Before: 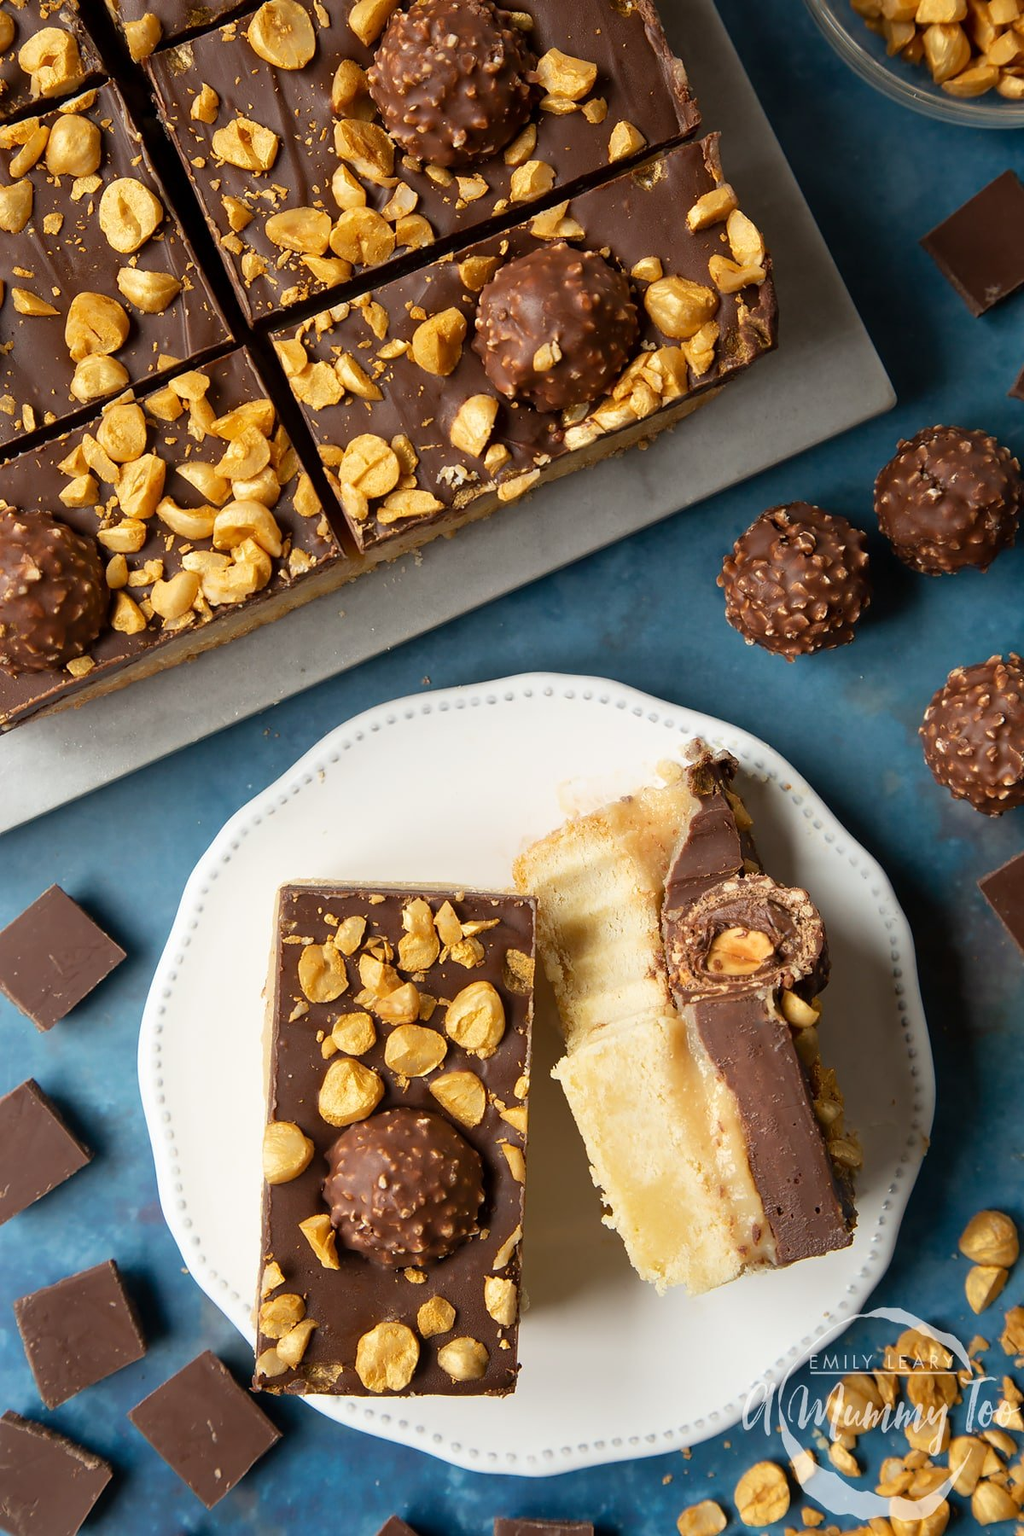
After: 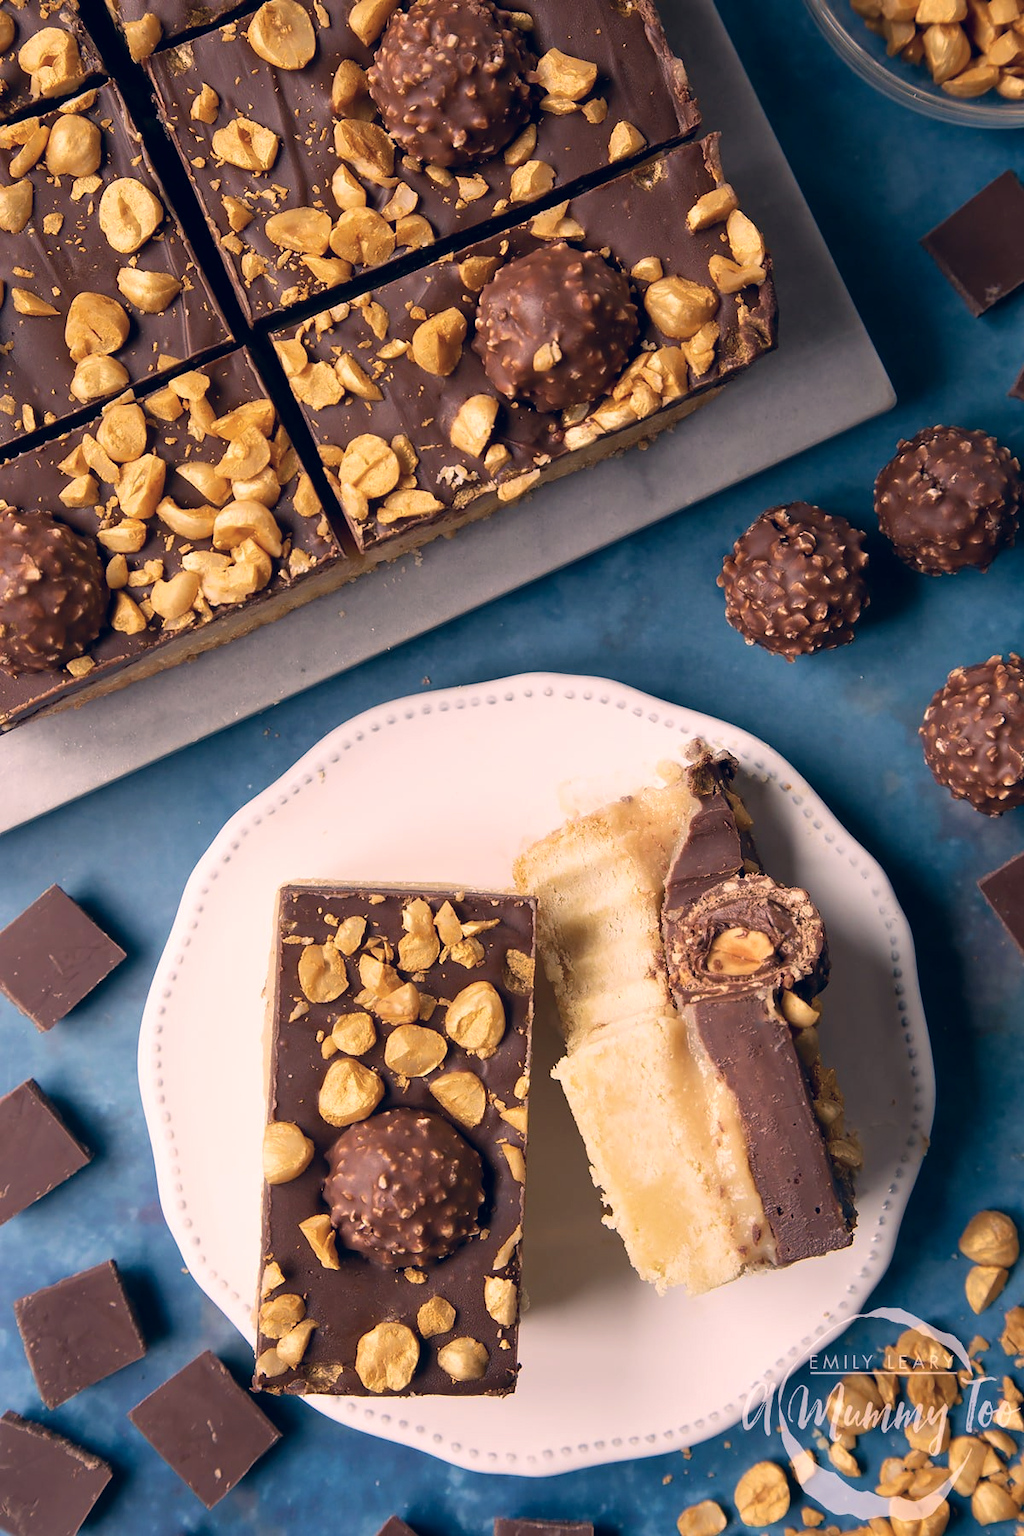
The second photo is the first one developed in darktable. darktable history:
color correction: highlights a* 14.09, highlights b* 6.15, shadows a* -4.95, shadows b* -15.79, saturation 0.839
velvia: strength 15.45%
